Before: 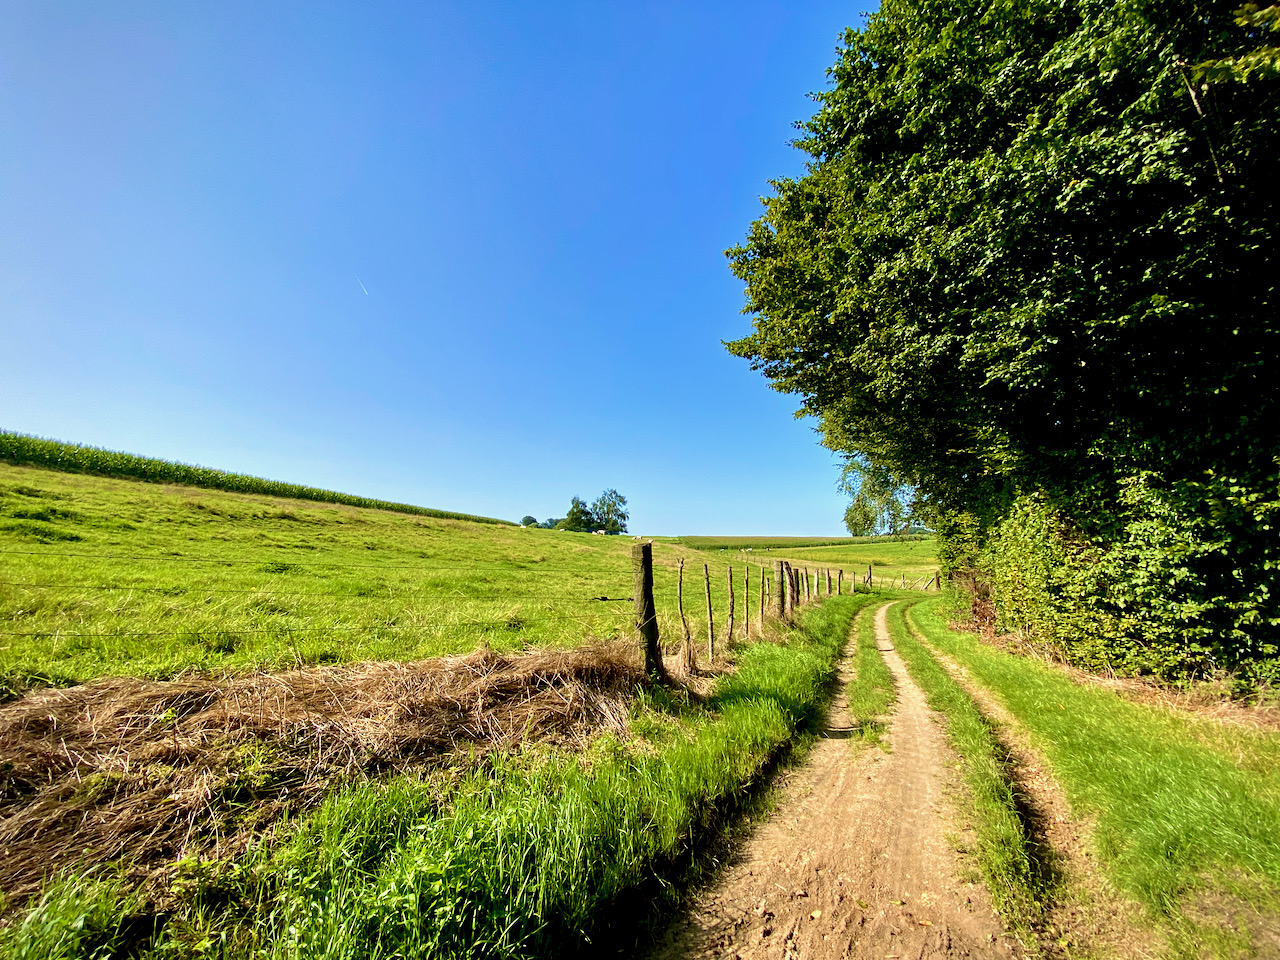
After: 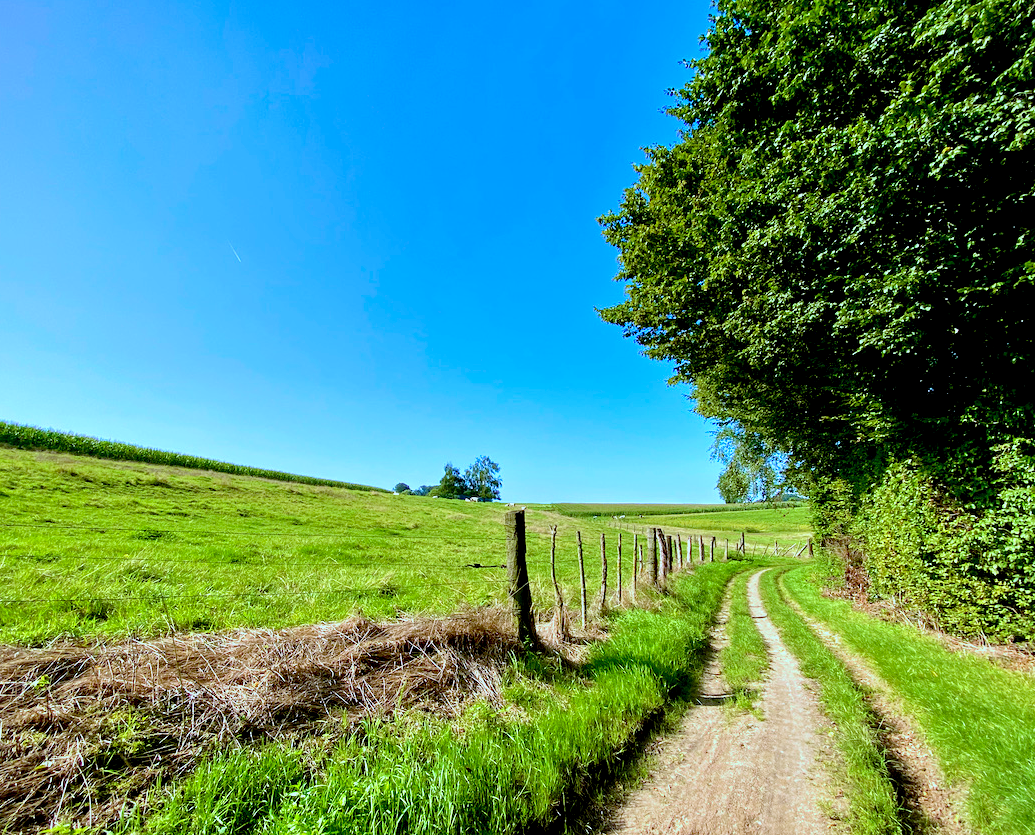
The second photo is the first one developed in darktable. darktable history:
contrast brightness saturation: contrast 0.03, brightness 0.06, saturation 0.13
white balance: red 0.925, blue 1.046
crop: left 9.929%, top 3.475%, right 9.188%, bottom 9.529%
color calibration: illuminant as shot in camera, x 0.377, y 0.392, temperature 4169.3 K, saturation algorithm version 1 (2020)
